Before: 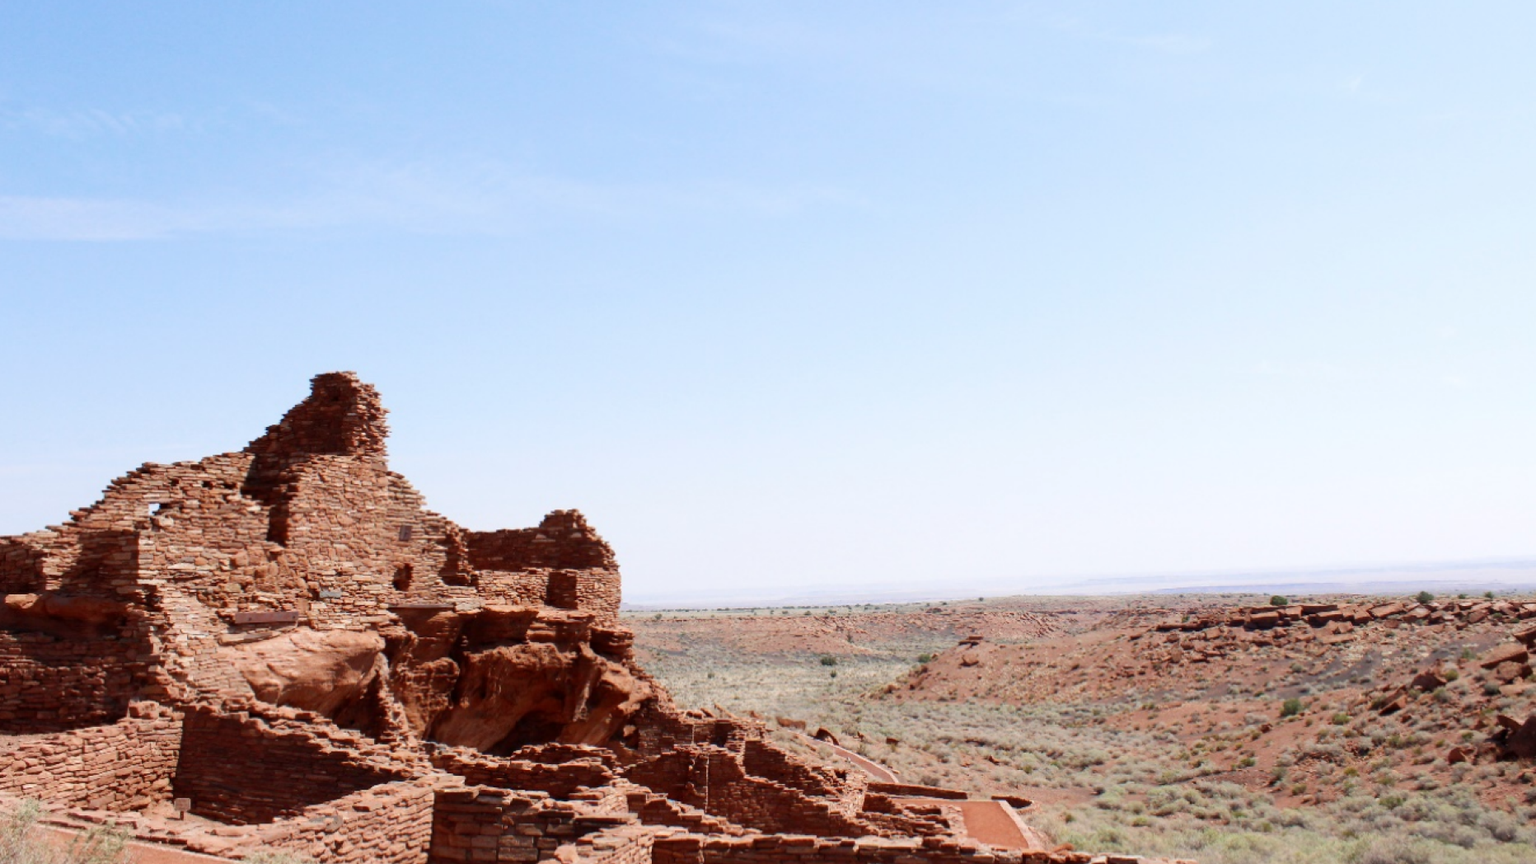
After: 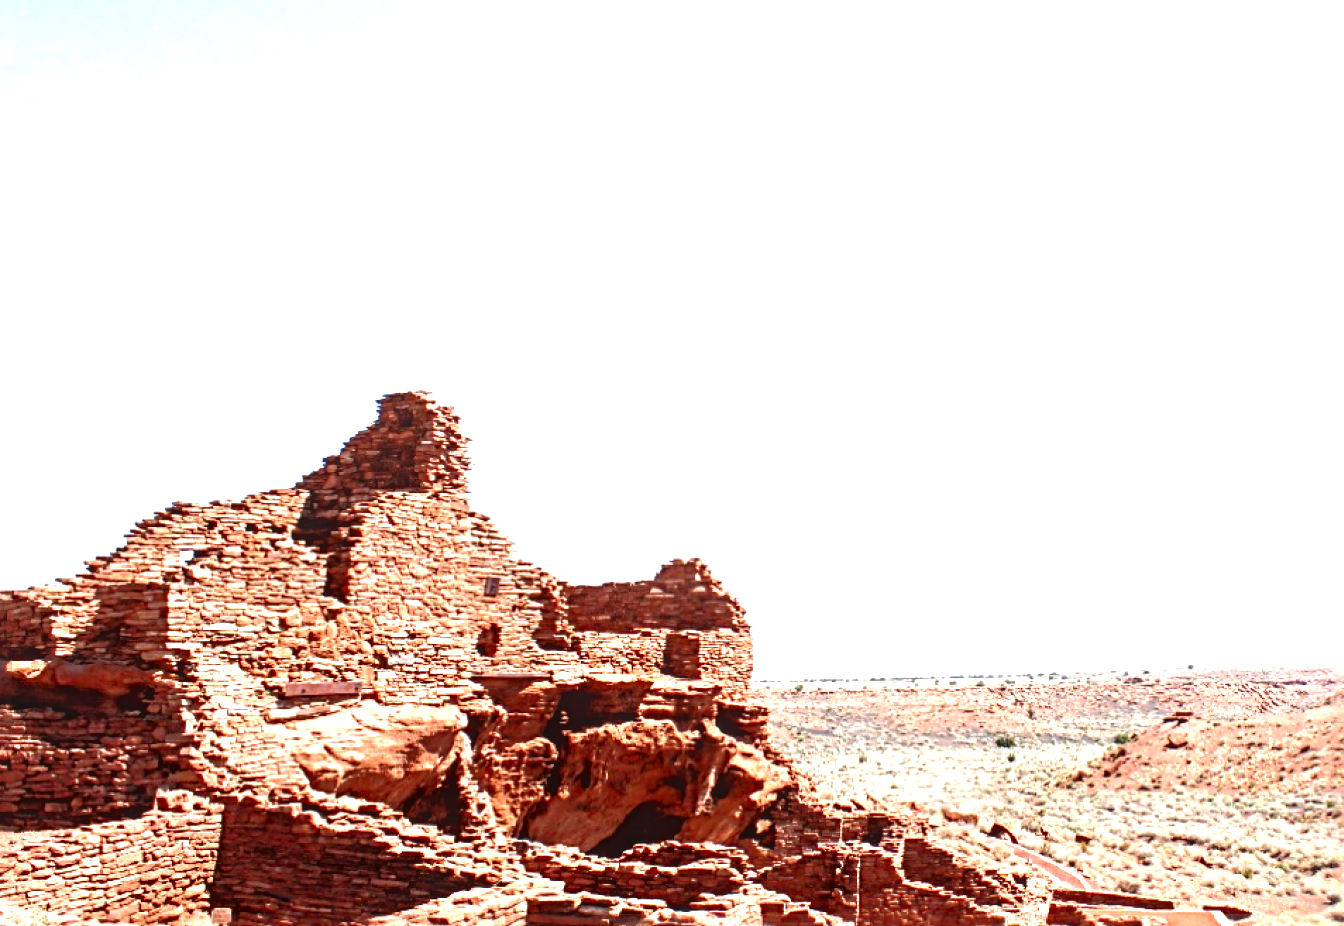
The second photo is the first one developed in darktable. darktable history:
sharpen: radius 4.849
local contrast: on, module defaults
crop: top 5.804%, right 27.889%, bottom 5.804%
exposure: black level correction 0, exposure 1.386 EV, compensate highlight preservation false
tone equalizer: -8 EV -1.85 EV, -7 EV -1.15 EV, -6 EV -1.66 EV, edges refinement/feathering 500, mask exposure compensation -1.26 EV, preserve details no
contrast brightness saturation: contrast 0.069, brightness -0.136, saturation 0.115
